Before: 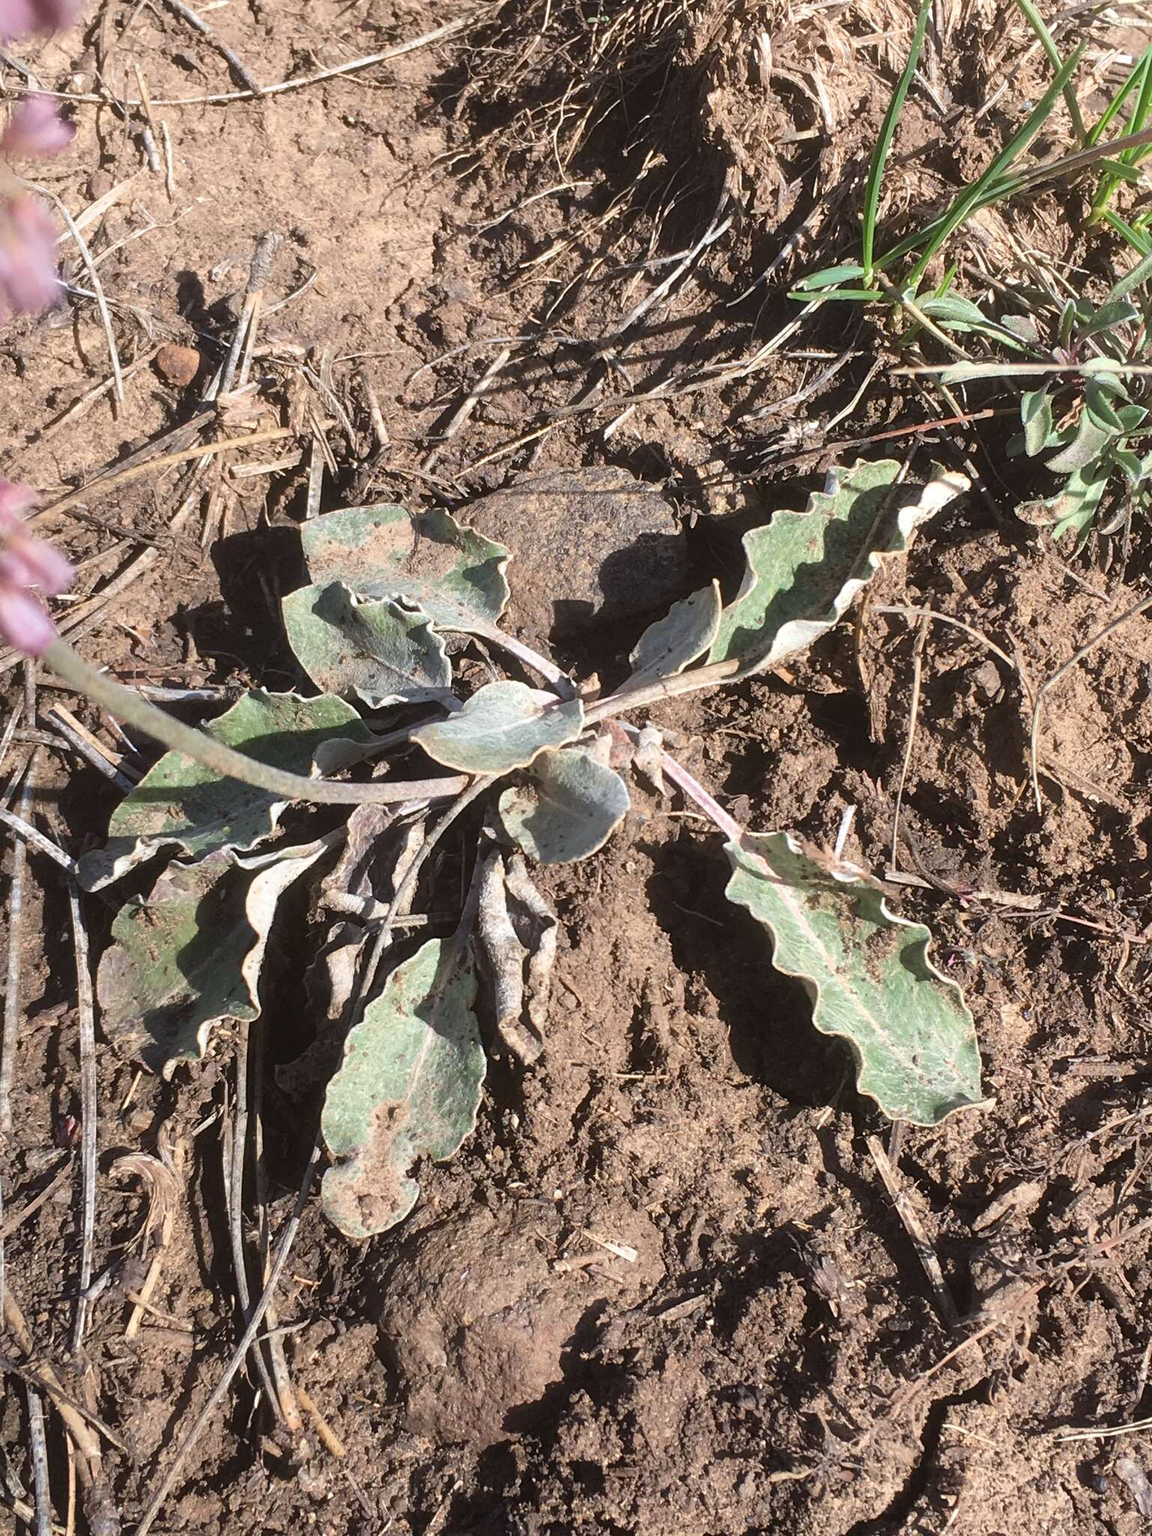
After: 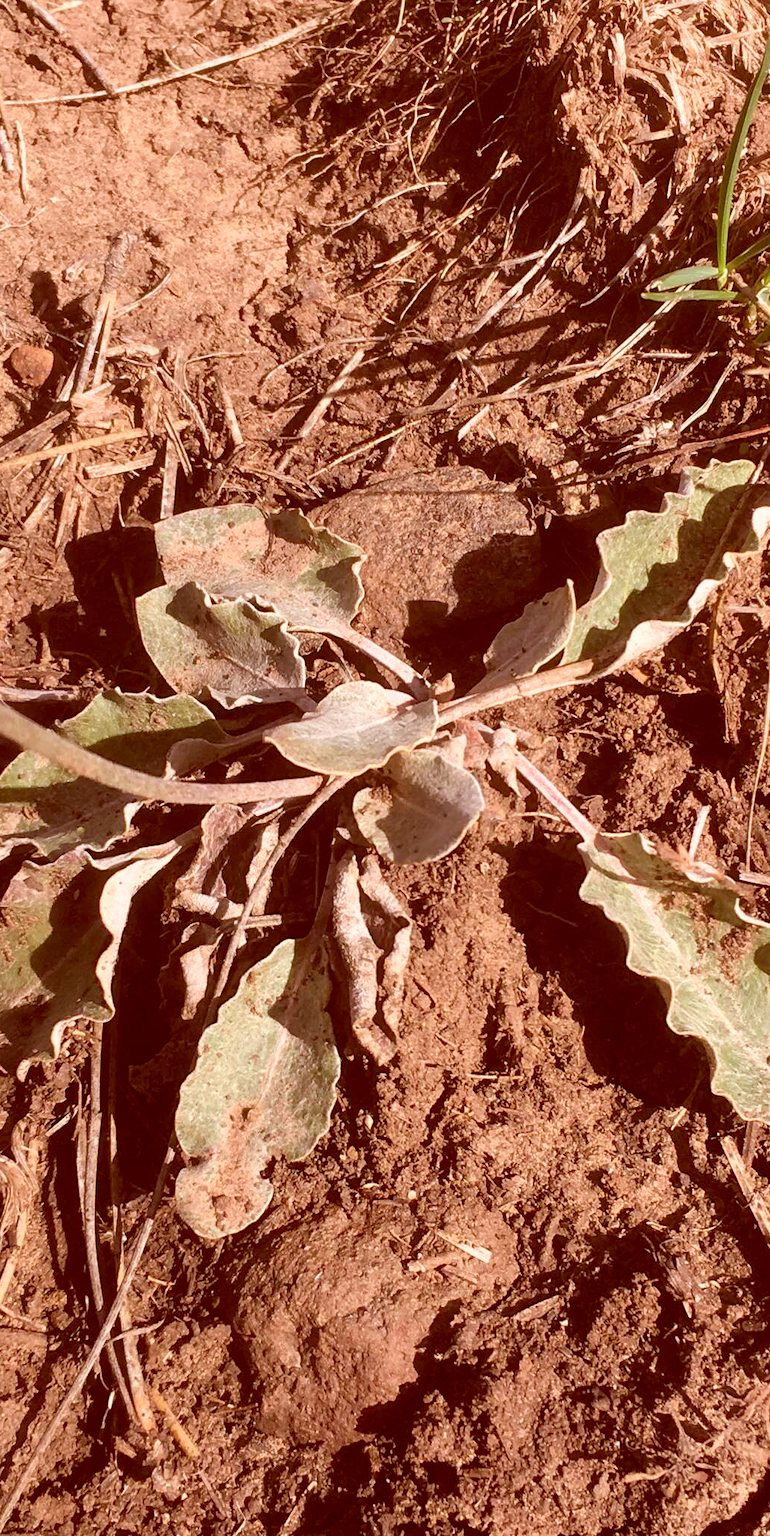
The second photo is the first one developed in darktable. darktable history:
color correction: highlights a* 9.17, highlights b* 8.73, shadows a* 39.27, shadows b* 39.66, saturation 0.81
color balance rgb: shadows lift › luminance -7.99%, shadows lift › chroma 2.353%, shadows lift › hue 164.45°, perceptual saturation grading › global saturation 19.775%
crop and rotate: left 12.705%, right 20.415%
